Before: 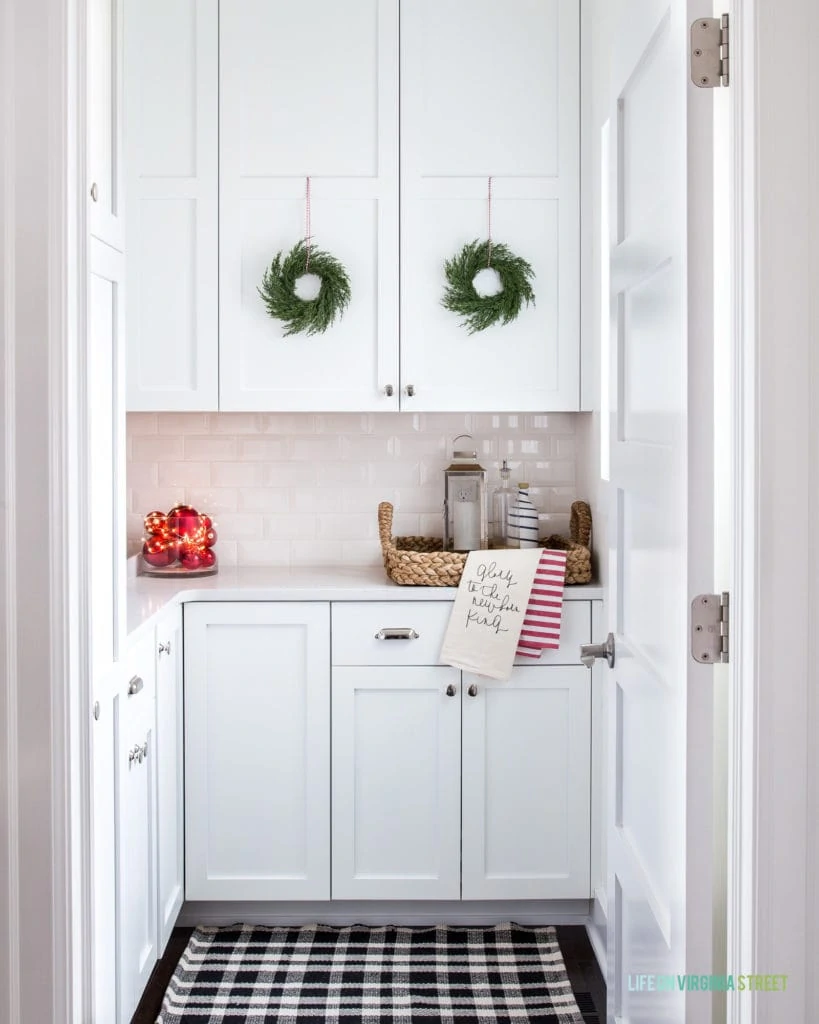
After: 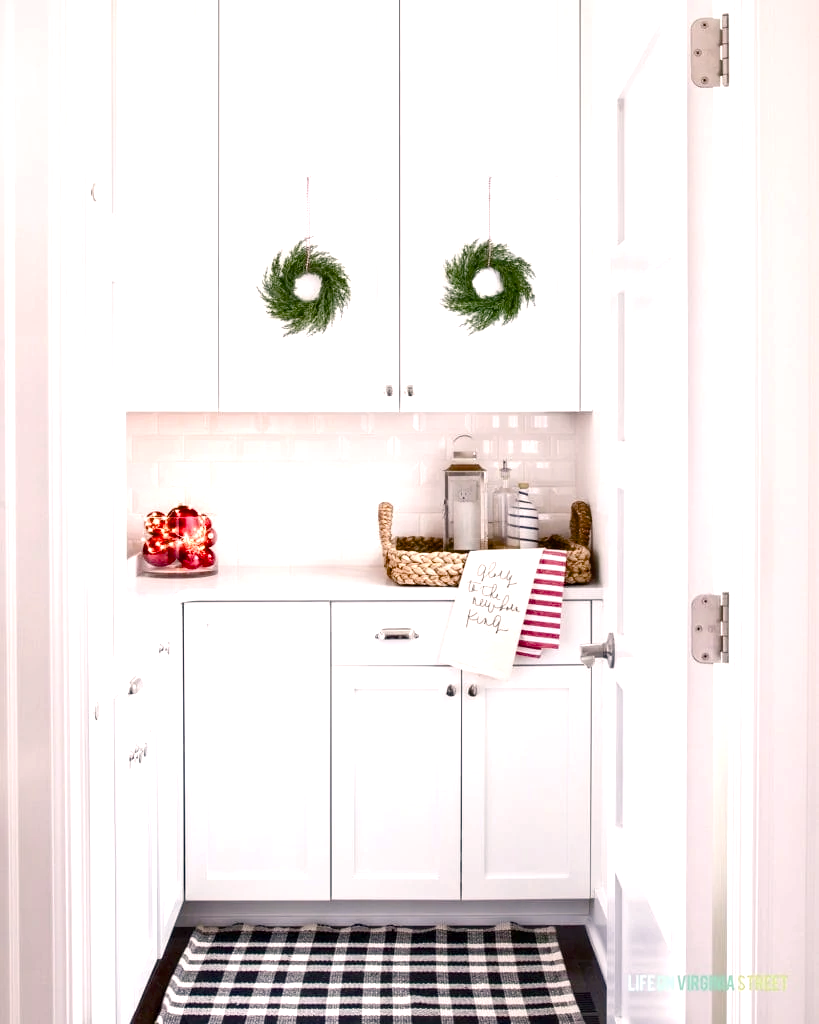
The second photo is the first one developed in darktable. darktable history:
exposure: black level correction 0, exposure 0.7 EV, compensate highlight preservation false
contrast brightness saturation: saturation -0.053
tone equalizer: on, module defaults
color balance rgb: highlights gain › chroma 2.395%, highlights gain › hue 38.21°, perceptual saturation grading › global saturation 24.926%, perceptual saturation grading › highlights -50.05%, perceptual saturation grading › shadows 30.532%, global vibrance 16.043%, saturation formula JzAzBz (2021)
